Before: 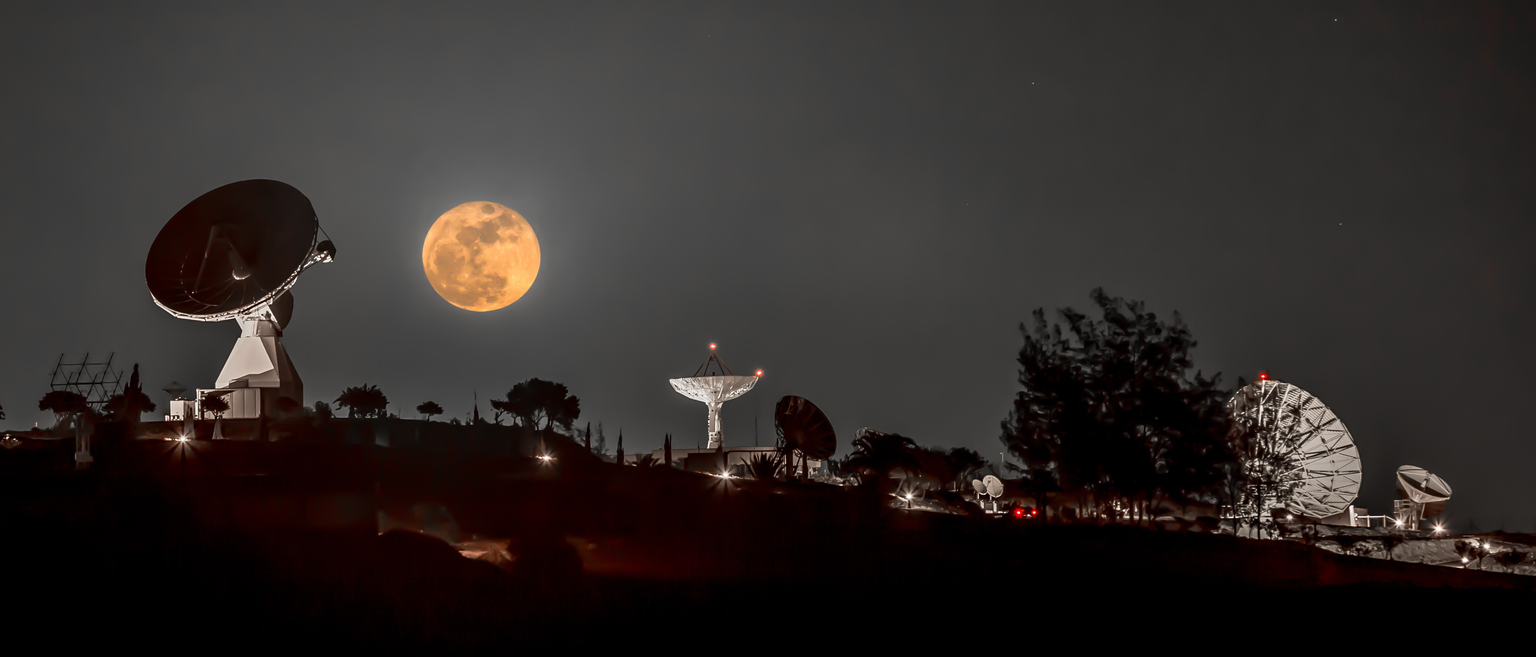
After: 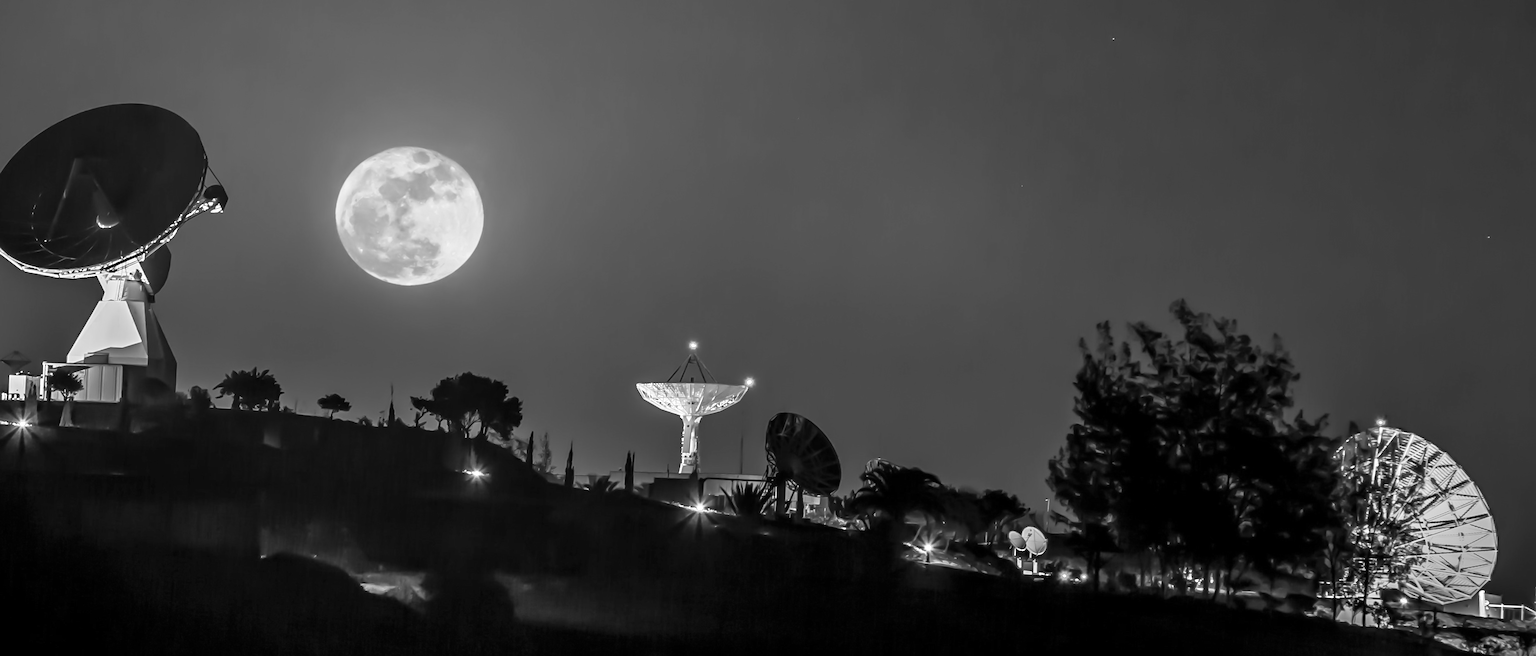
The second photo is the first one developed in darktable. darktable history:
white balance: red 1.467, blue 0.684
levels: levels [0, 0.478, 1]
crop and rotate: angle -3.27°, left 5.211%, top 5.211%, right 4.607%, bottom 4.607%
monochrome: on, module defaults
